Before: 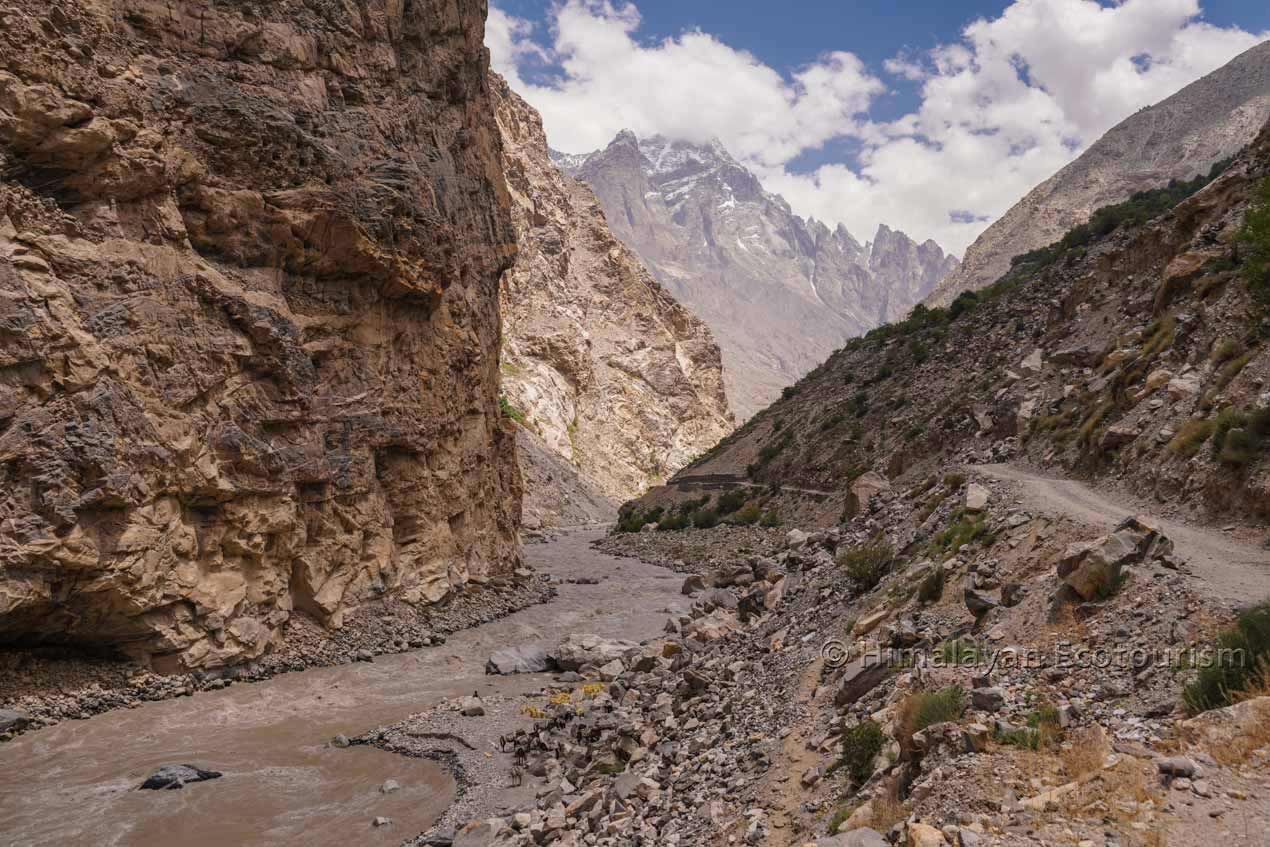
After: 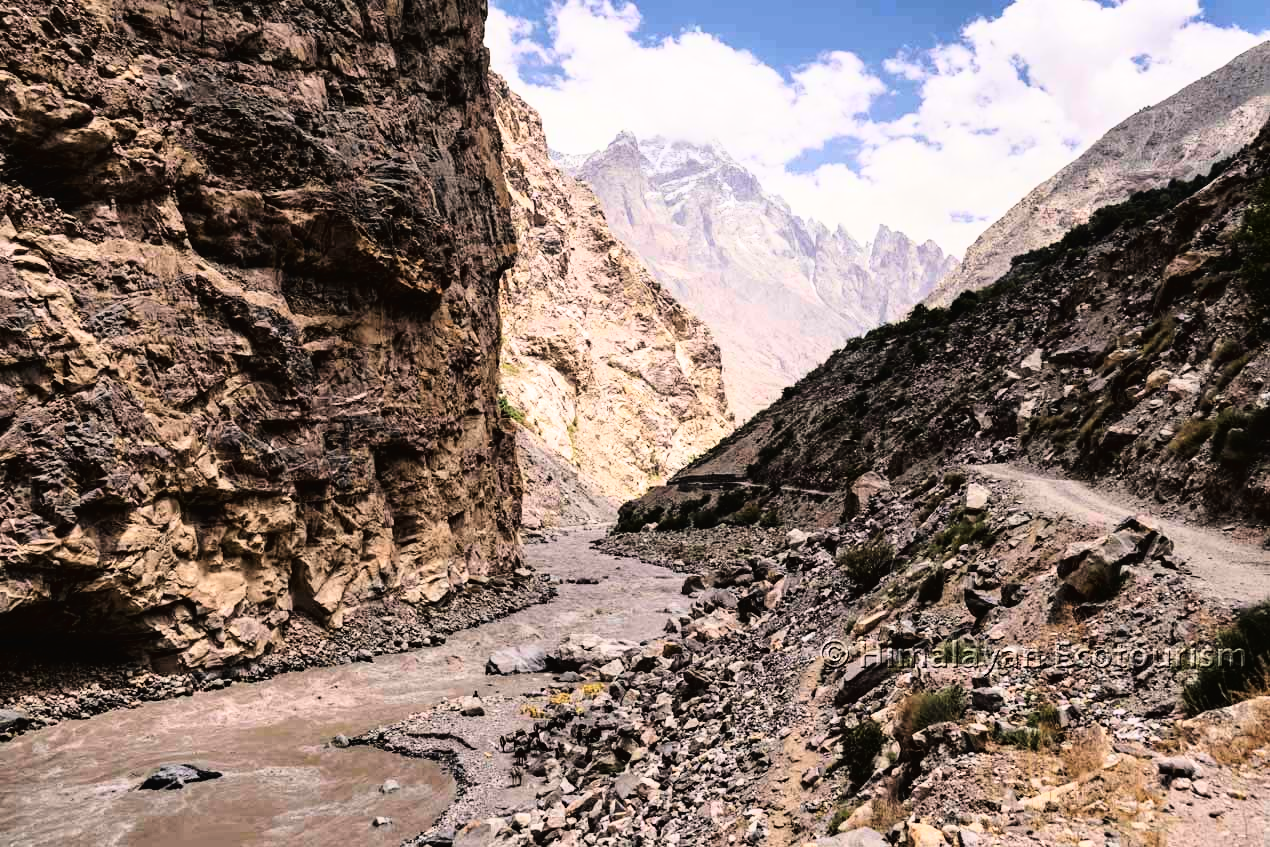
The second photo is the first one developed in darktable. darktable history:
filmic rgb: black relative exposure -11.35 EV, white relative exposure 3.22 EV, hardness 6.76, color science v6 (2022)
tone equalizer: -8 EV -0.75 EV, -7 EV -0.7 EV, -6 EV -0.6 EV, -5 EV -0.4 EV, -3 EV 0.4 EV, -2 EV 0.6 EV, -1 EV 0.7 EV, +0 EV 0.75 EV, edges refinement/feathering 500, mask exposure compensation -1.57 EV, preserve details no
tone curve: curves: ch0 [(0, 0.016) (0.11, 0.039) (0.259, 0.235) (0.383, 0.437) (0.499, 0.597) (0.733, 0.867) (0.843, 0.948) (1, 1)], color space Lab, linked channels, preserve colors none
